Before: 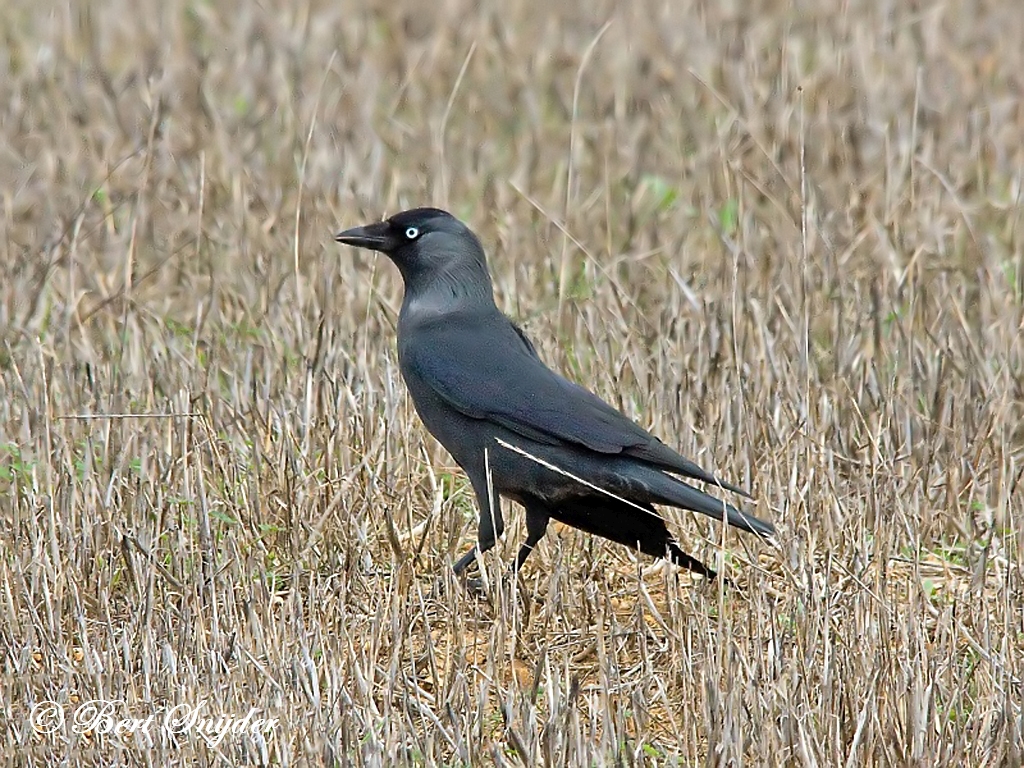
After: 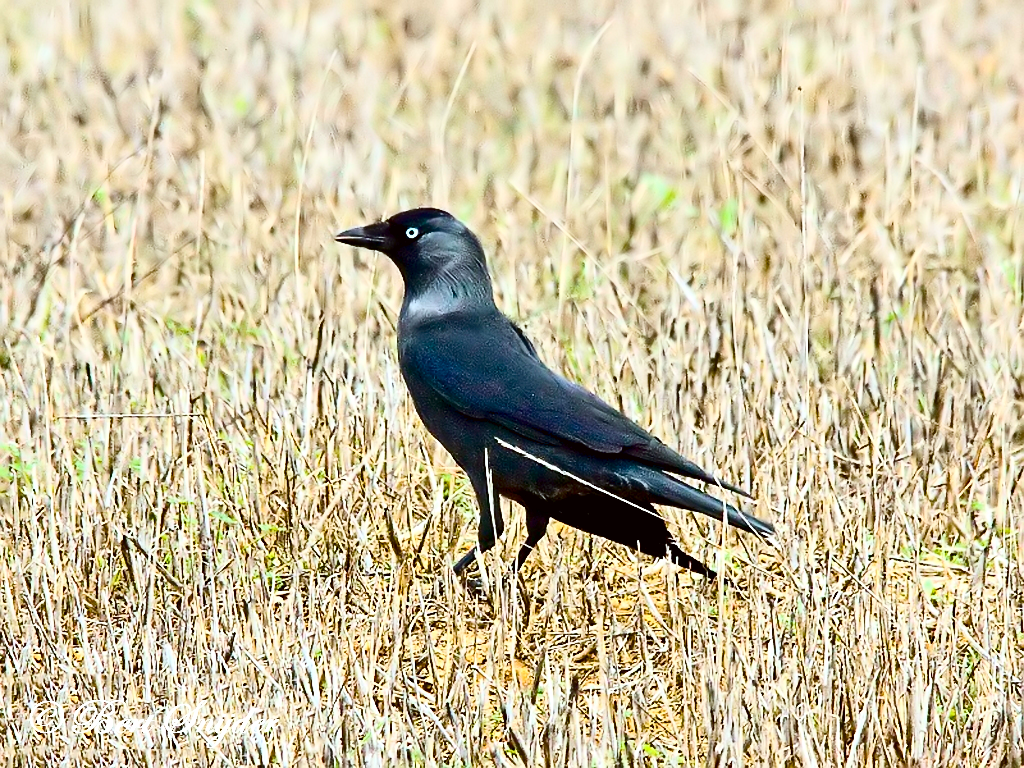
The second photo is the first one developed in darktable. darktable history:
exposure: exposure 0.377 EV, compensate highlight preservation false
color correction: highlights a* -2.89, highlights b* -2.09, shadows a* 2.52, shadows b* 2.92
color balance rgb: global offset › luminance -0.504%, linear chroma grading › shadows 31.337%, linear chroma grading › global chroma -2.549%, linear chroma grading › mid-tones 3.723%, perceptual saturation grading › global saturation 37.012%, perceptual saturation grading › shadows 34.734%, global vibrance 20%
contrast brightness saturation: contrast 0.491, saturation -0.095
